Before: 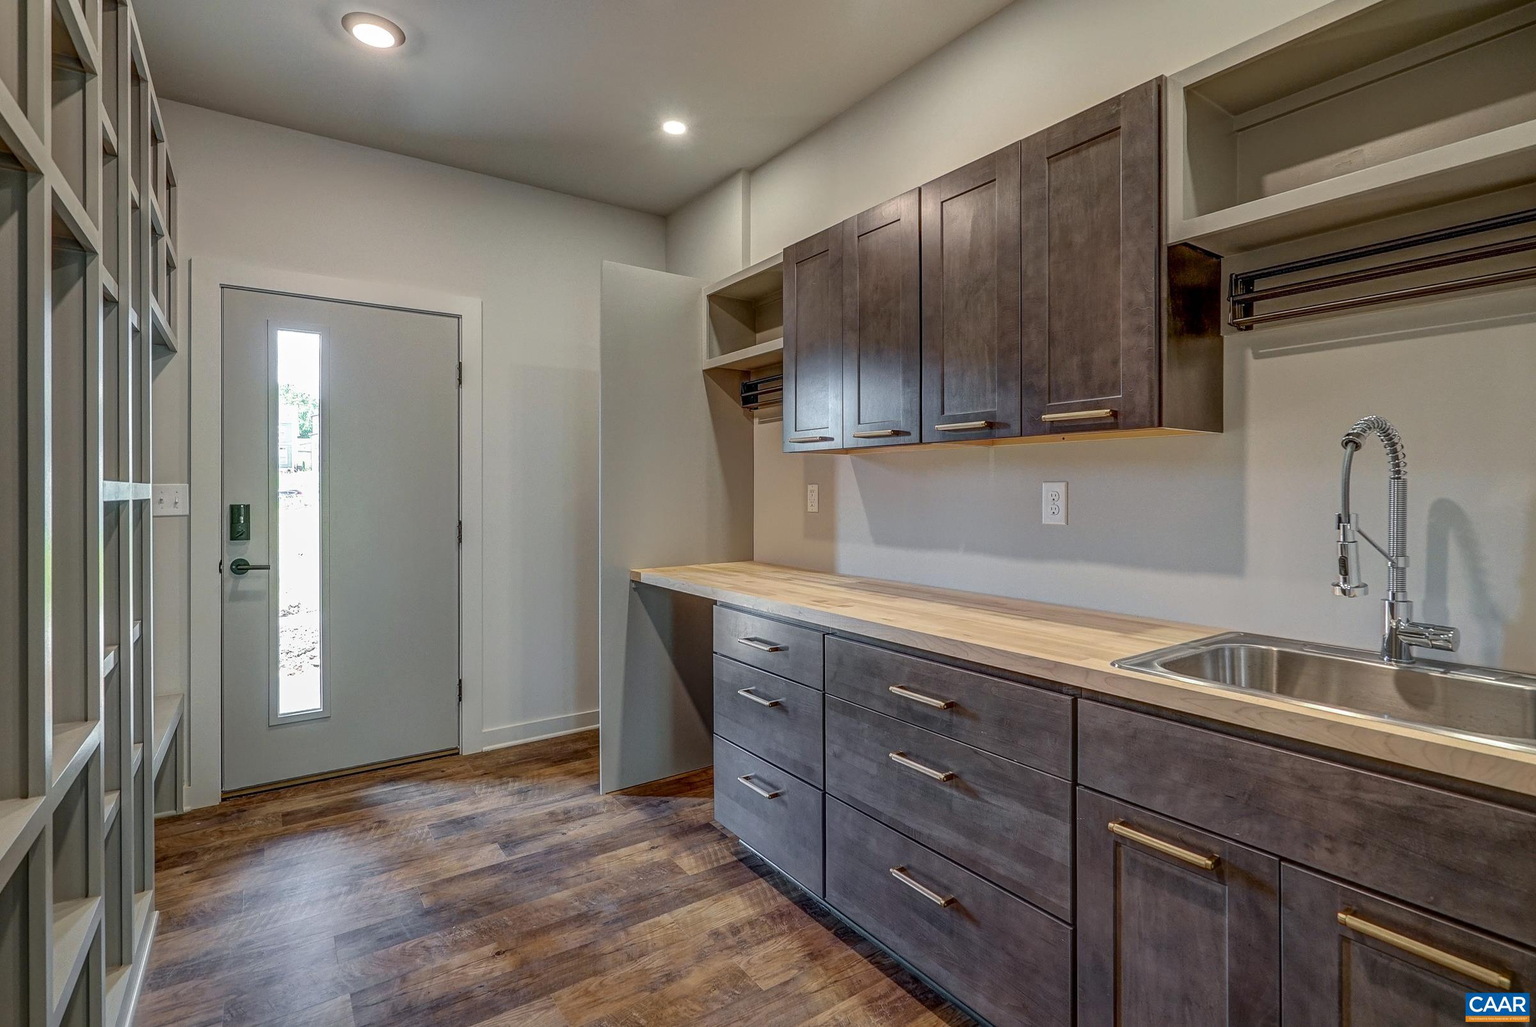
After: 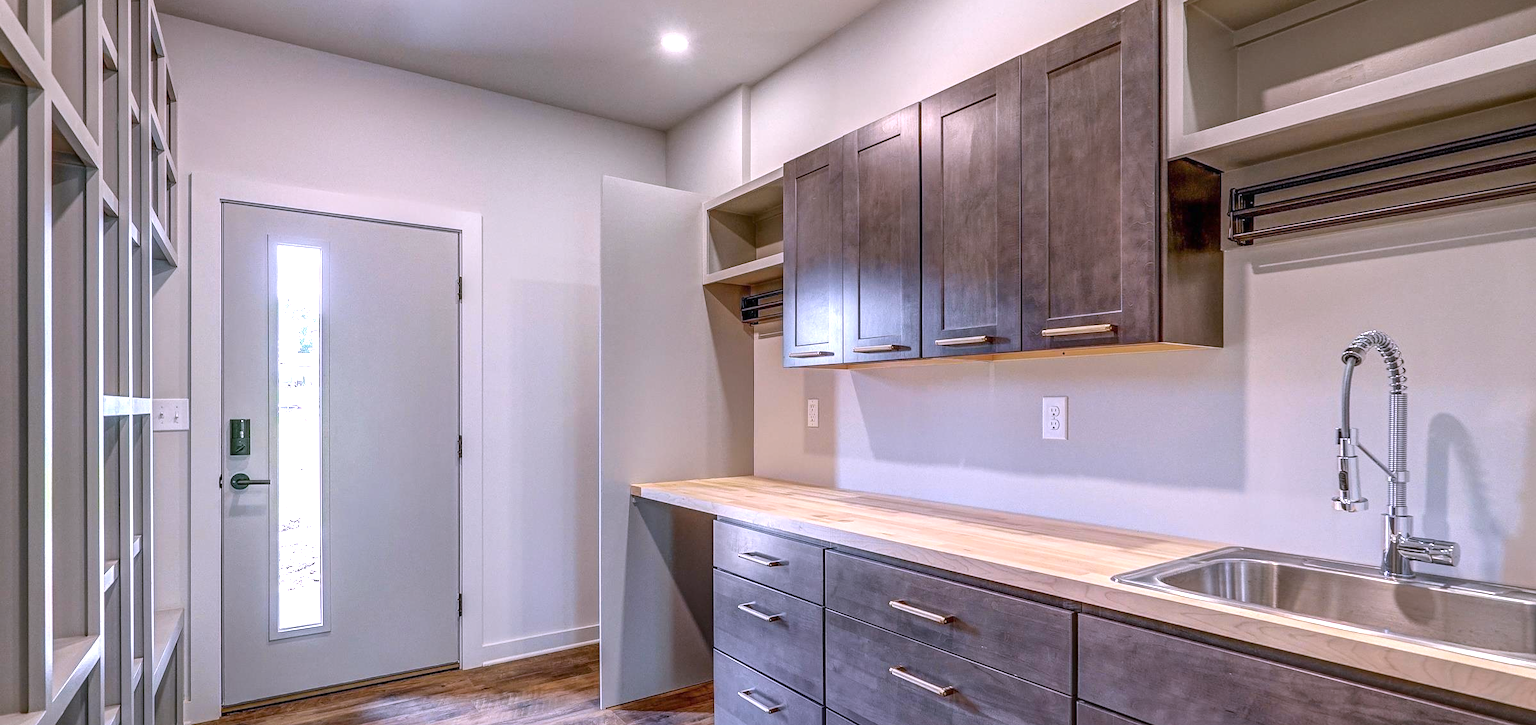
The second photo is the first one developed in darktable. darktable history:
crop and rotate: top 8.293%, bottom 20.996%
color balance rgb: linear chroma grading › shadows -3%, linear chroma grading › highlights -4%
exposure: black level correction 0, exposure 0.7 EV, compensate exposure bias true, compensate highlight preservation false
white balance: red 1.042, blue 1.17
